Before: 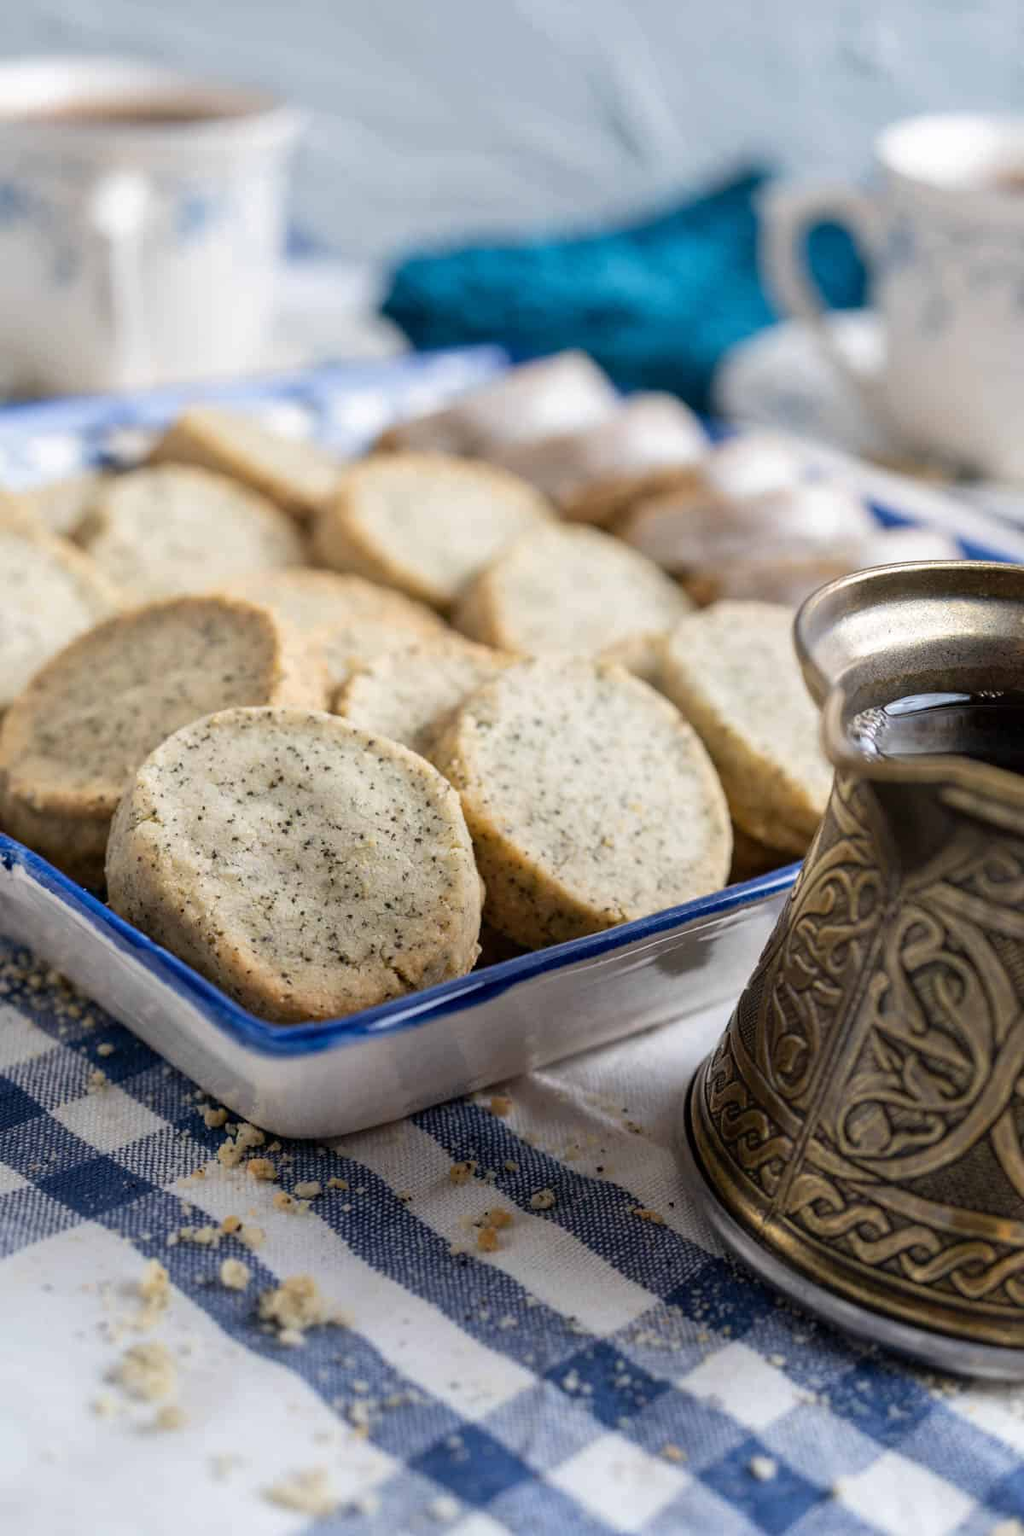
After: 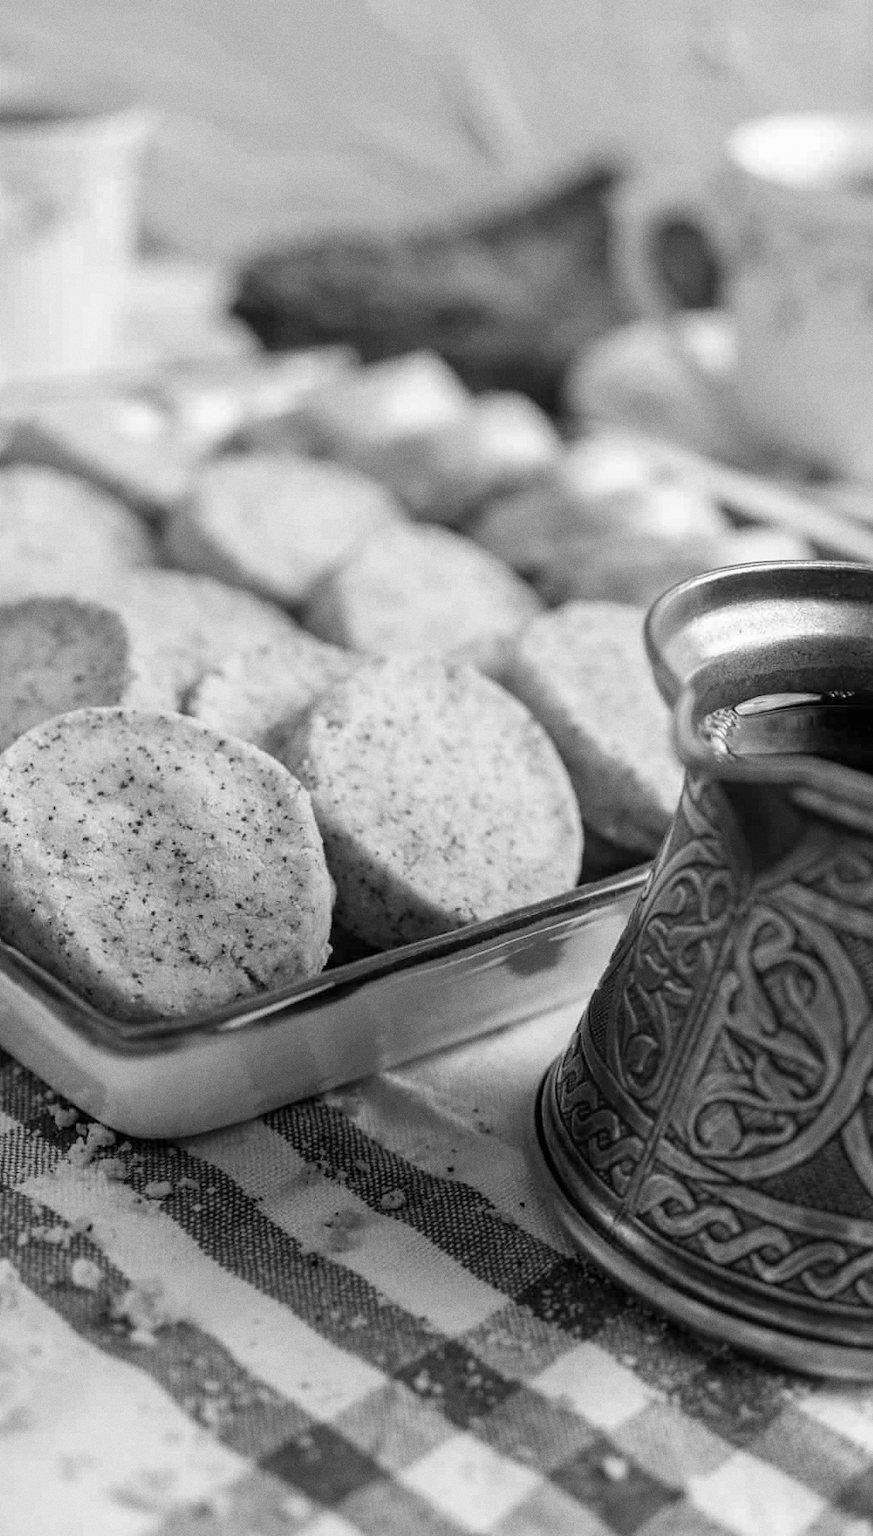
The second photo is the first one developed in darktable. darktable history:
grain: coarseness 0.09 ISO
crop and rotate: left 14.584%
monochrome: size 1
color correction: highlights a* 10.32, highlights b* 14.66, shadows a* -9.59, shadows b* -15.02
